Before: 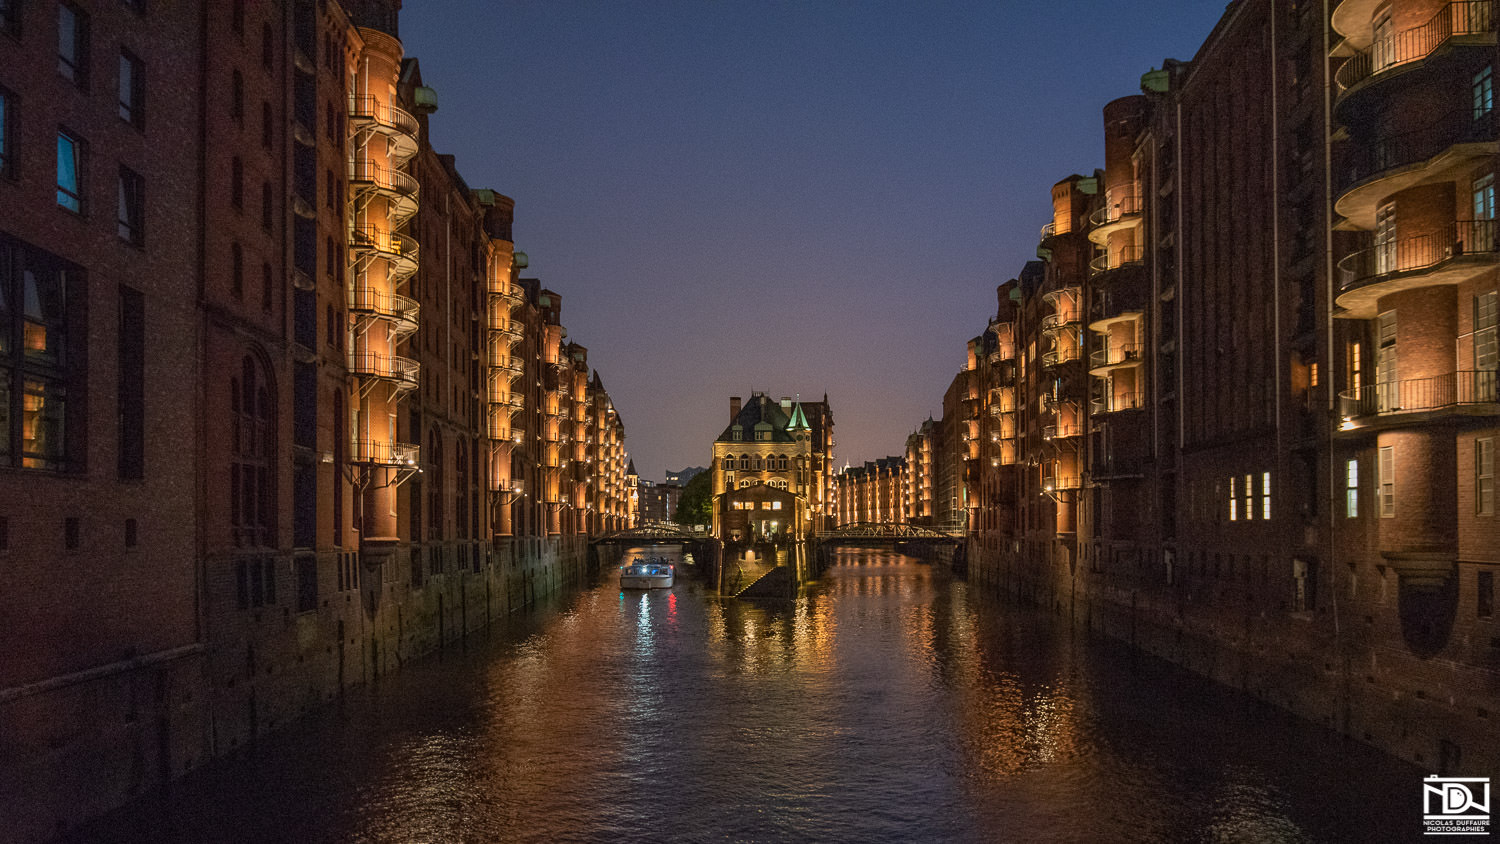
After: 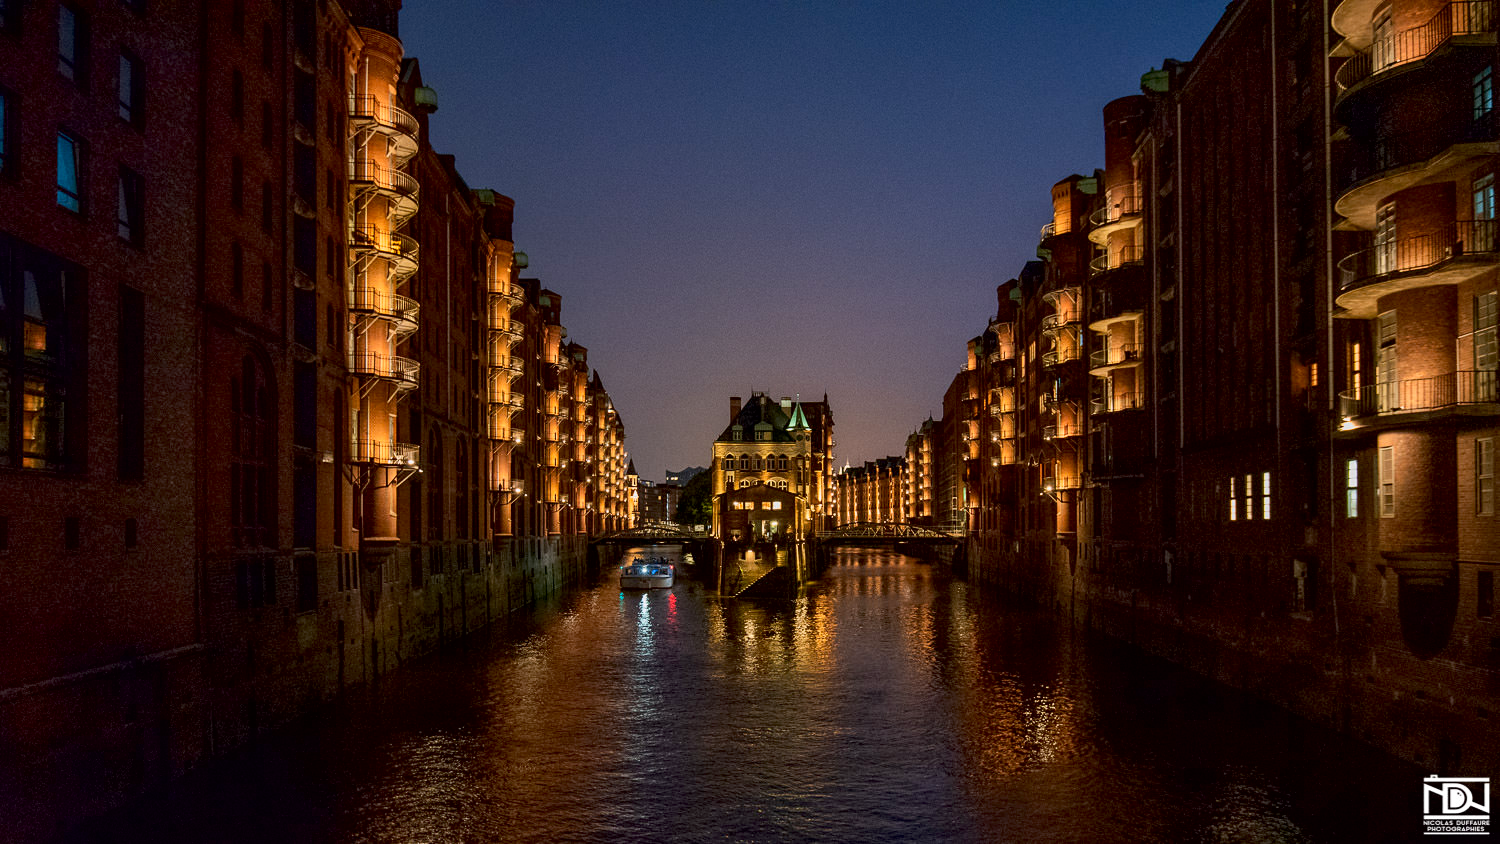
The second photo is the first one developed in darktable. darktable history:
contrast brightness saturation: contrast 0.146, brightness -0.009, saturation 0.102
exposure: black level correction 0.01, exposure 0.016 EV, compensate highlight preservation false
